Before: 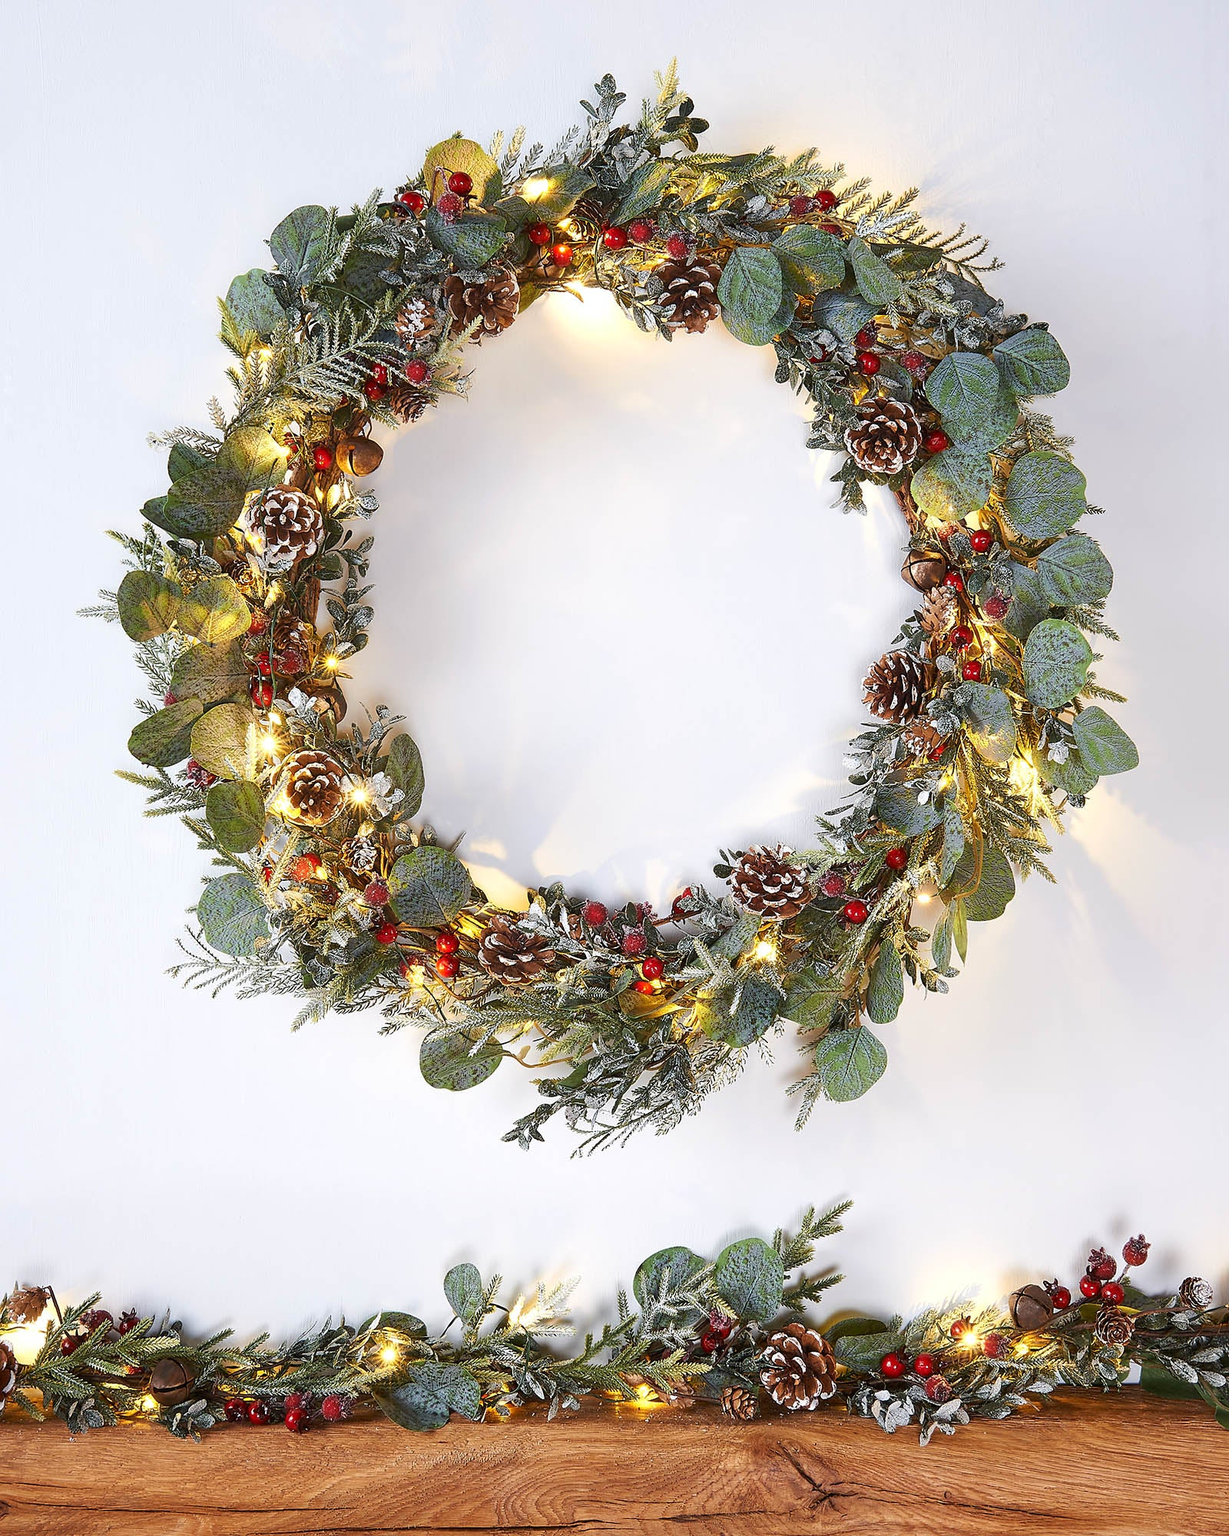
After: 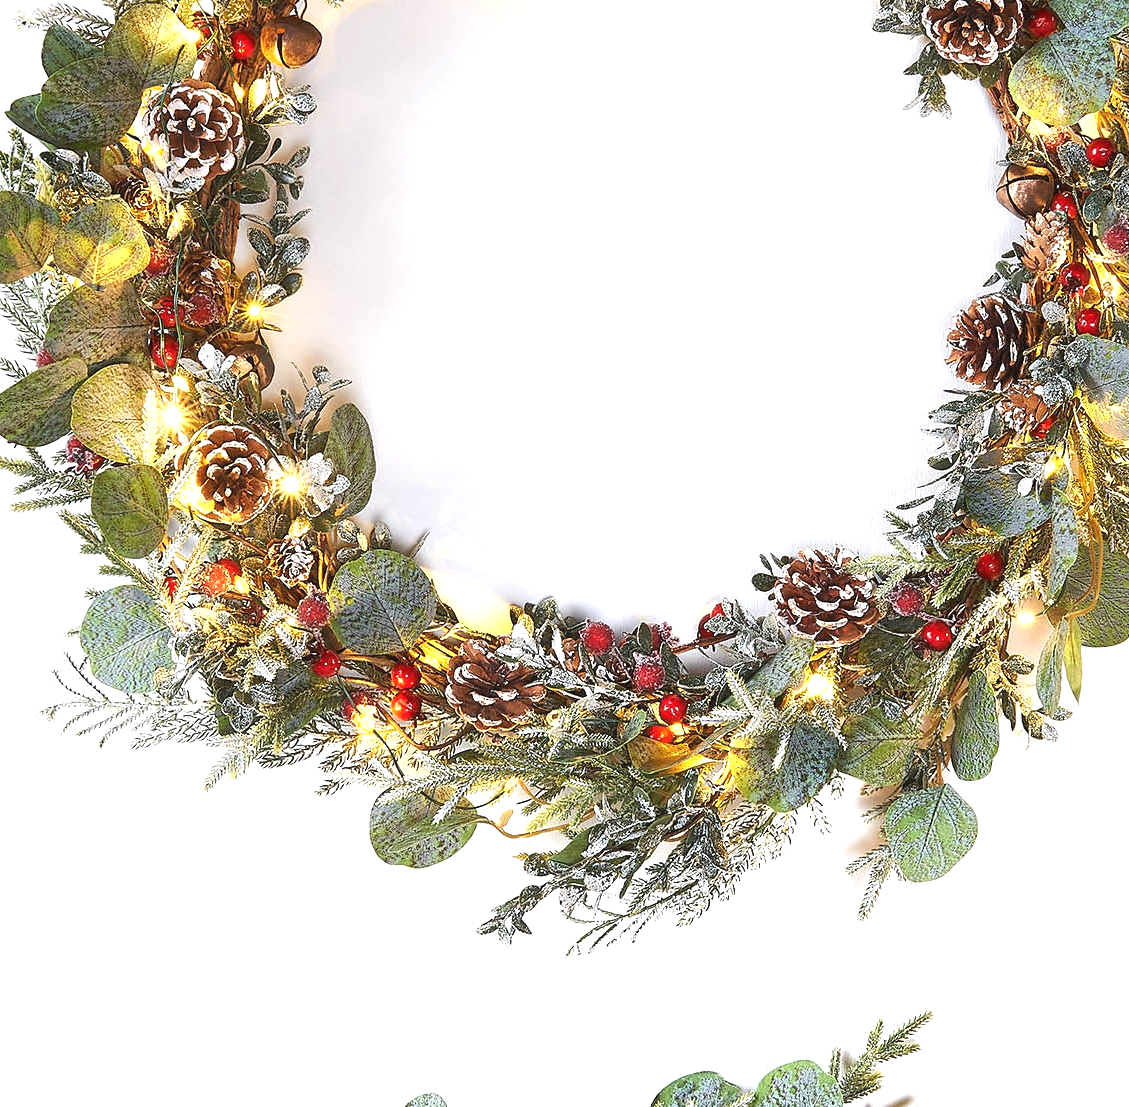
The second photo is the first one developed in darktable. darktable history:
crop: left 11.123%, top 27.61%, right 18.3%, bottom 17.034%
exposure: black level correction -0.002, exposure 1.115 EV, compensate highlight preservation false
graduated density: rotation 5.63°, offset 76.9
